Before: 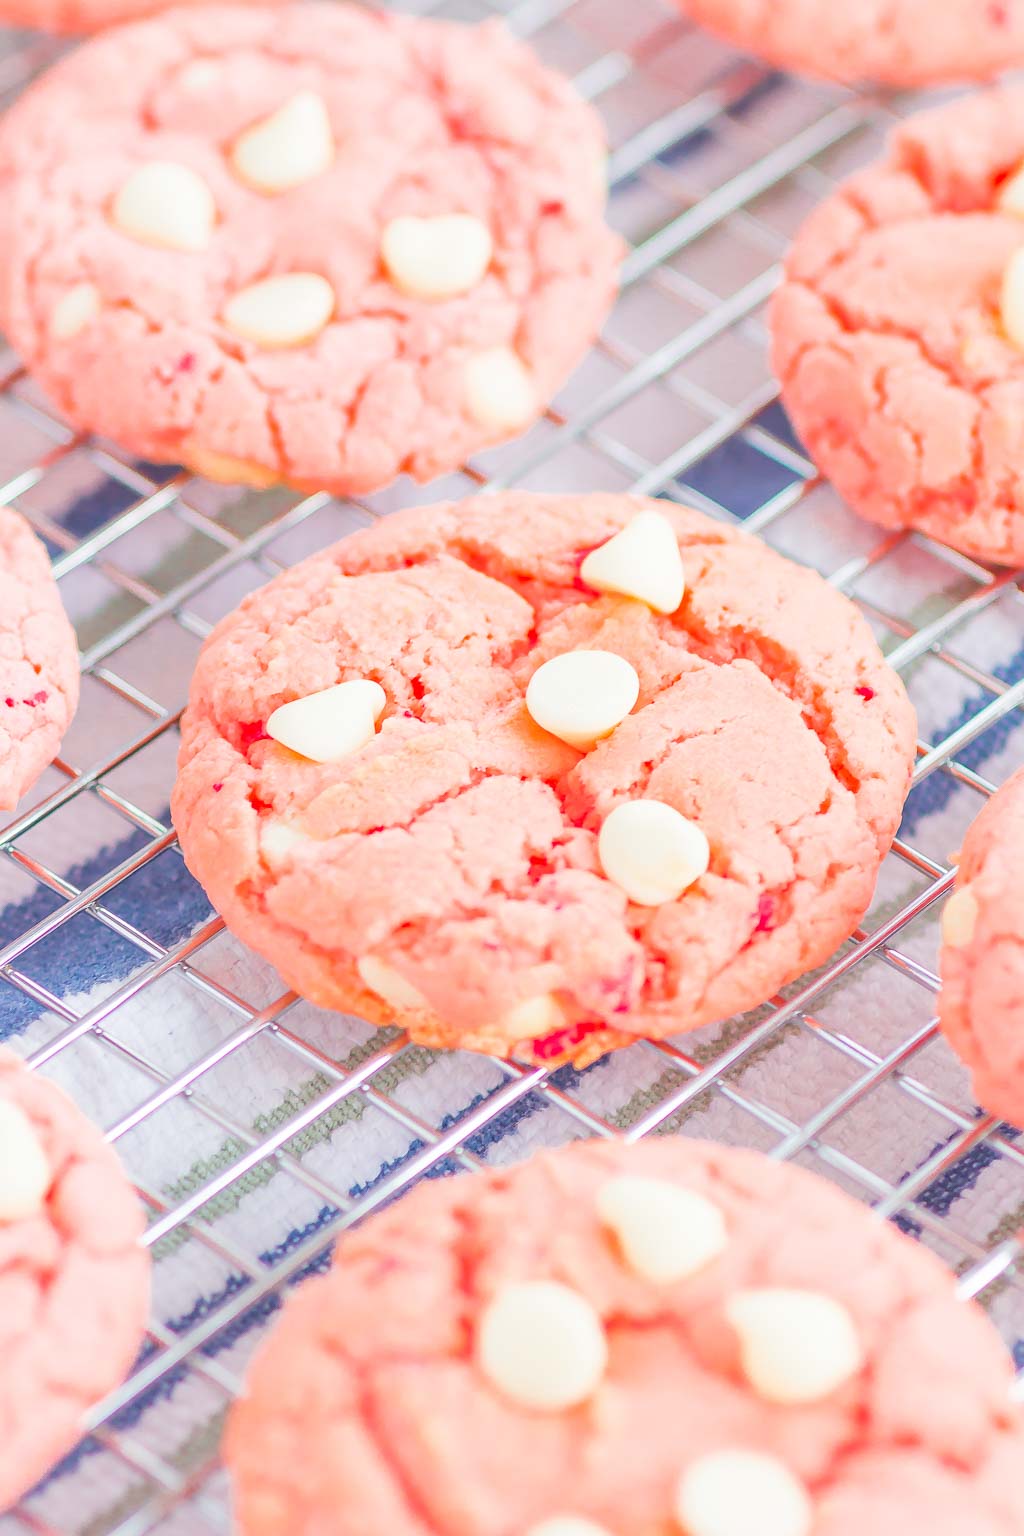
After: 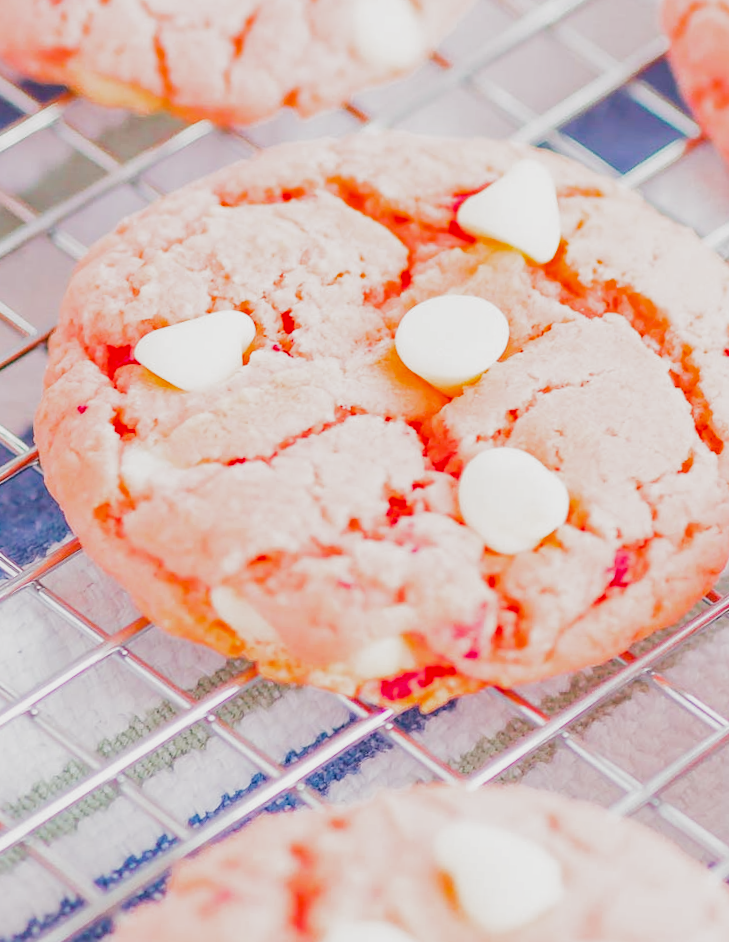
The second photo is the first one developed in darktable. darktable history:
filmic rgb: black relative exposure -4.9 EV, white relative exposure 2.83 EV, hardness 3.7, preserve chrominance no, color science v5 (2021), contrast in shadows safe, contrast in highlights safe
color balance rgb: shadows lift › luminance -7.346%, shadows lift › chroma 2.417%, shadows lift › hue 167.48°, highlights gain › chroma 1.005%, highlights gain › hue 60.21°, perceptual saturation grading › global saturation 10.357%, global vibrance 20%
crop and rotate: angle -3.52°, left 9.863%, top 21.065%, right 12.504%, bottom 12.047%
